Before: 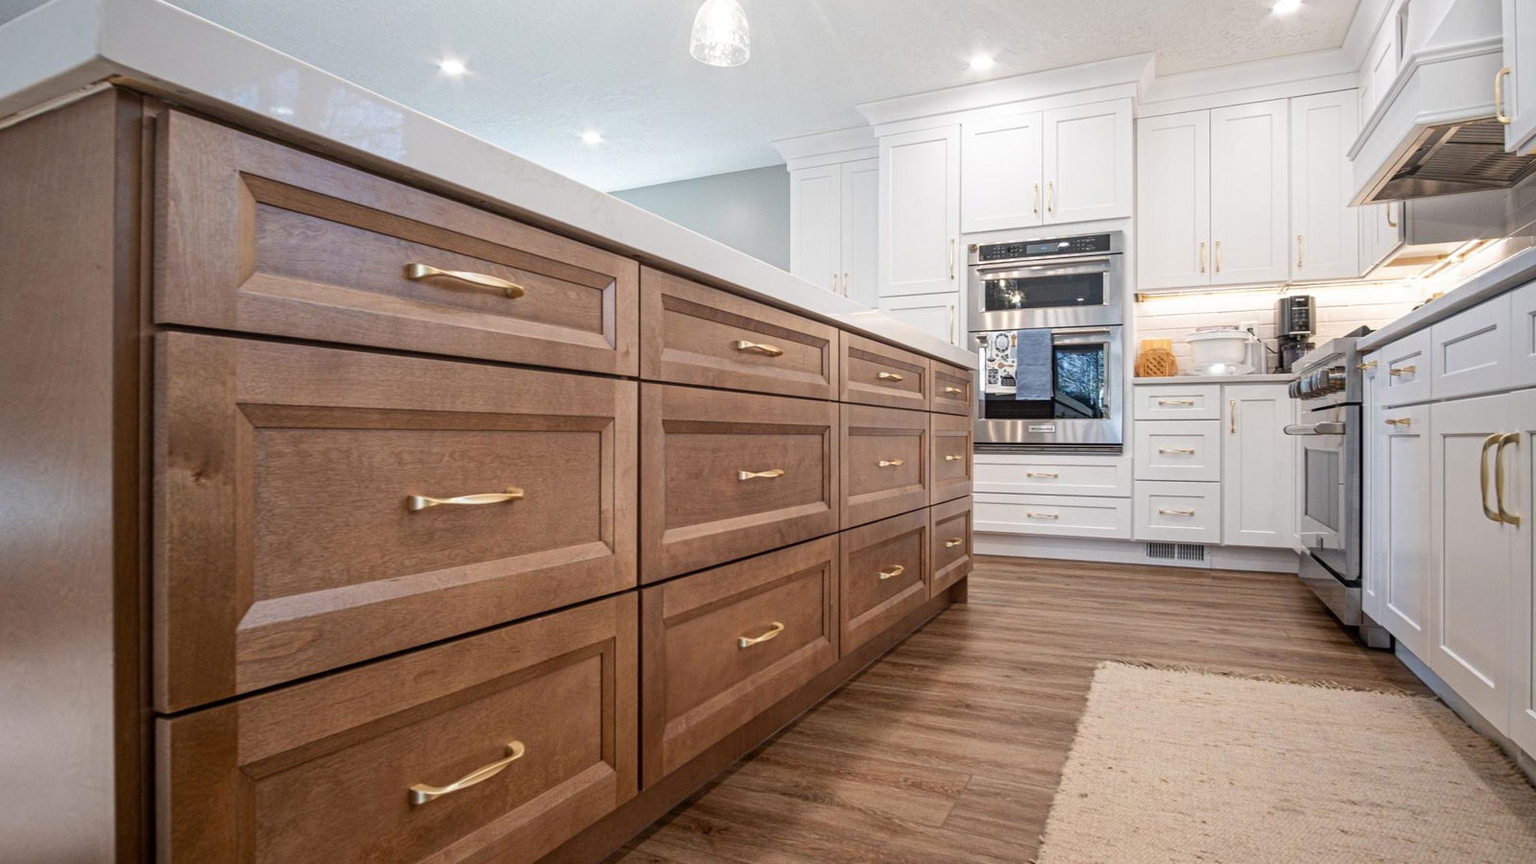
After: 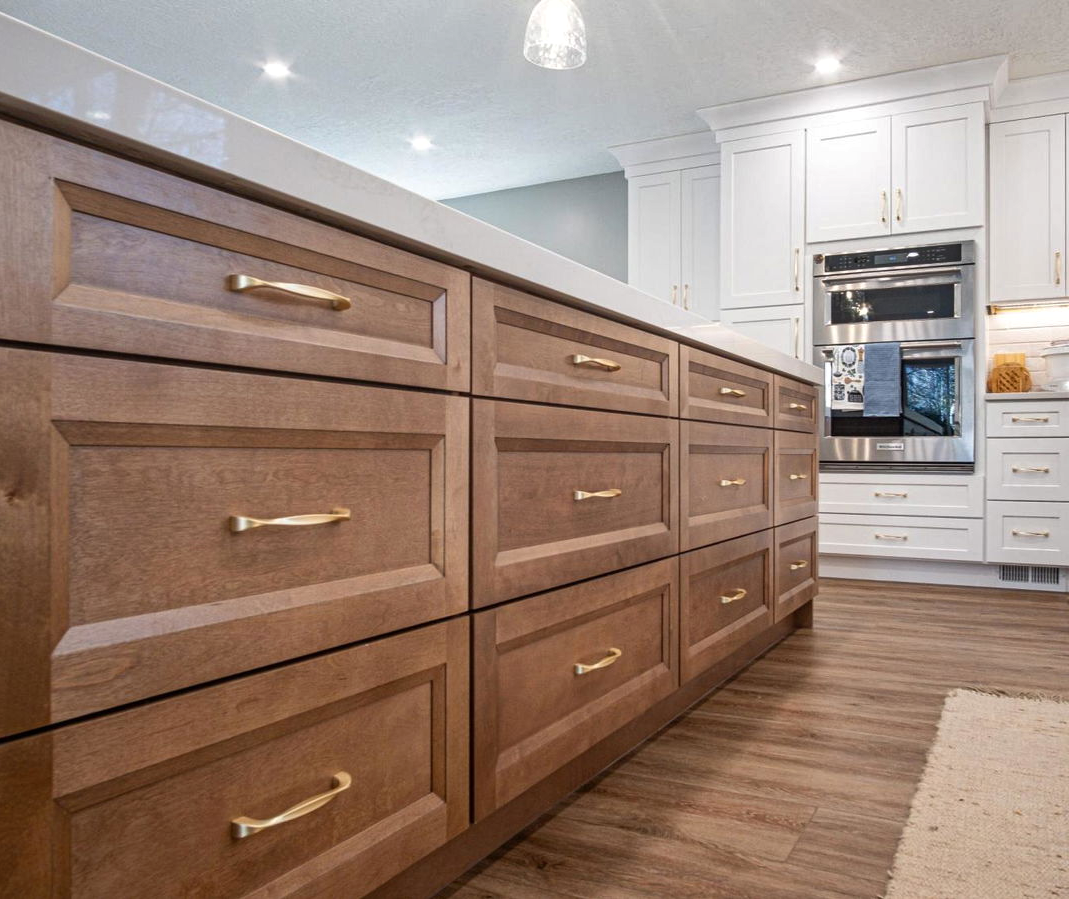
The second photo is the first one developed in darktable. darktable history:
shadows and highlights: shadows 12.94, white point adjustment 1.13, soften with gaussian
contrast equalizer: y [[0.5 ×6], [0.5 ×6], [0.5, 0.5, 0.501, 0.545, 0.707, 0.863], [0 ×6], [0 ×6]]
crop and rotate: left 12.268%, right 20.858%
